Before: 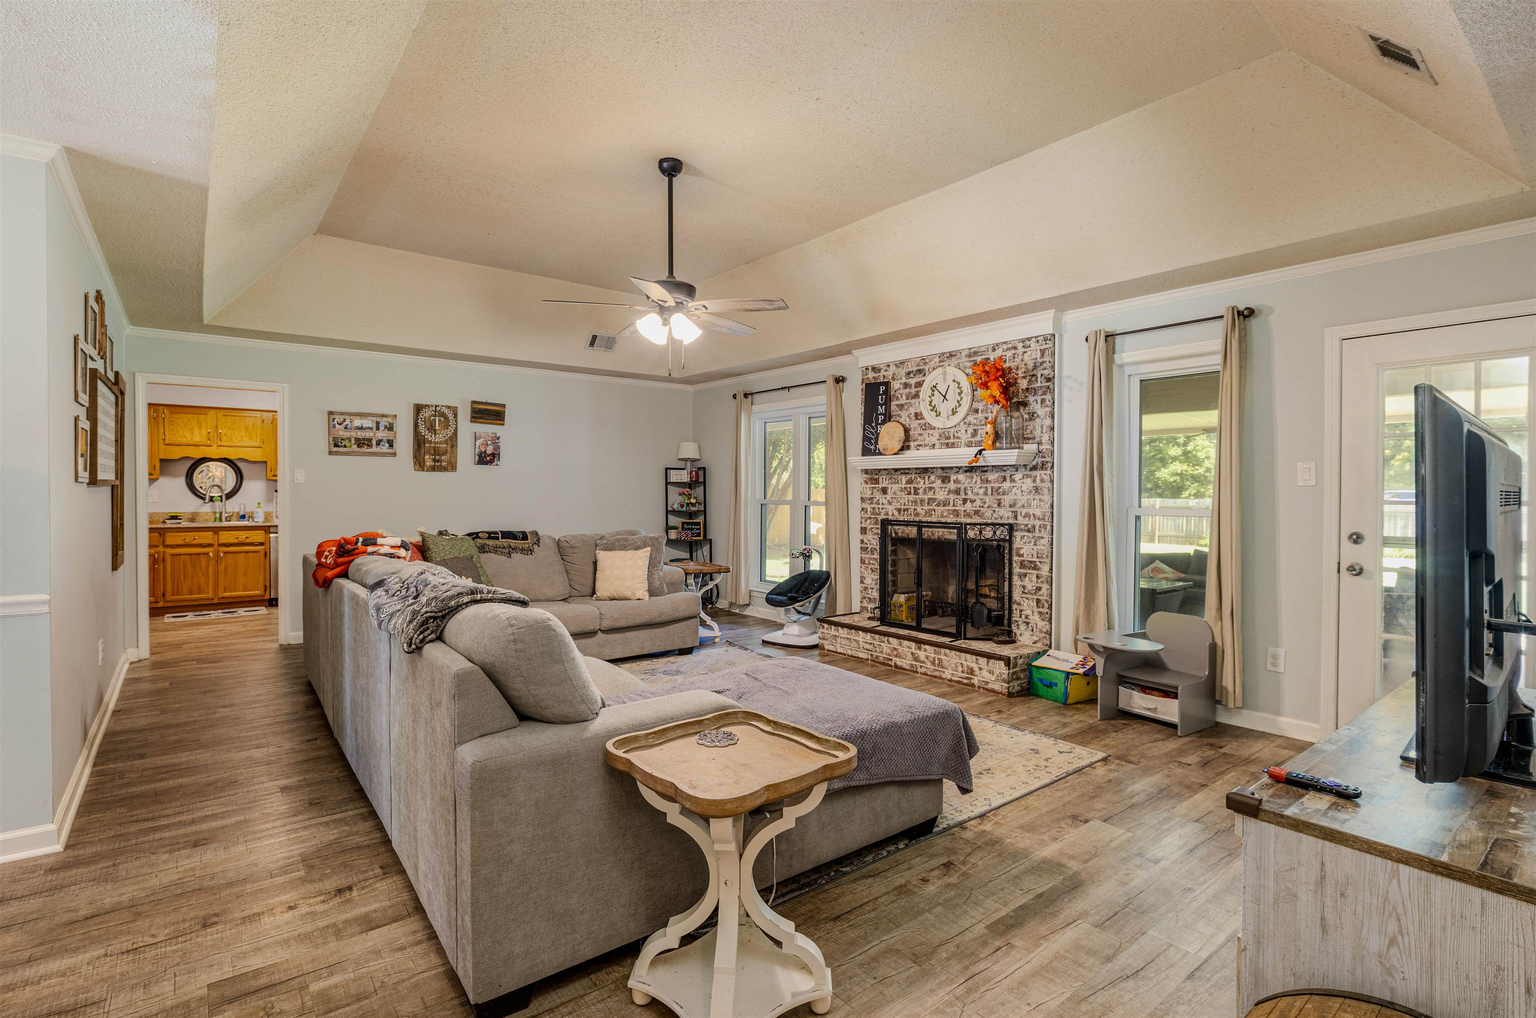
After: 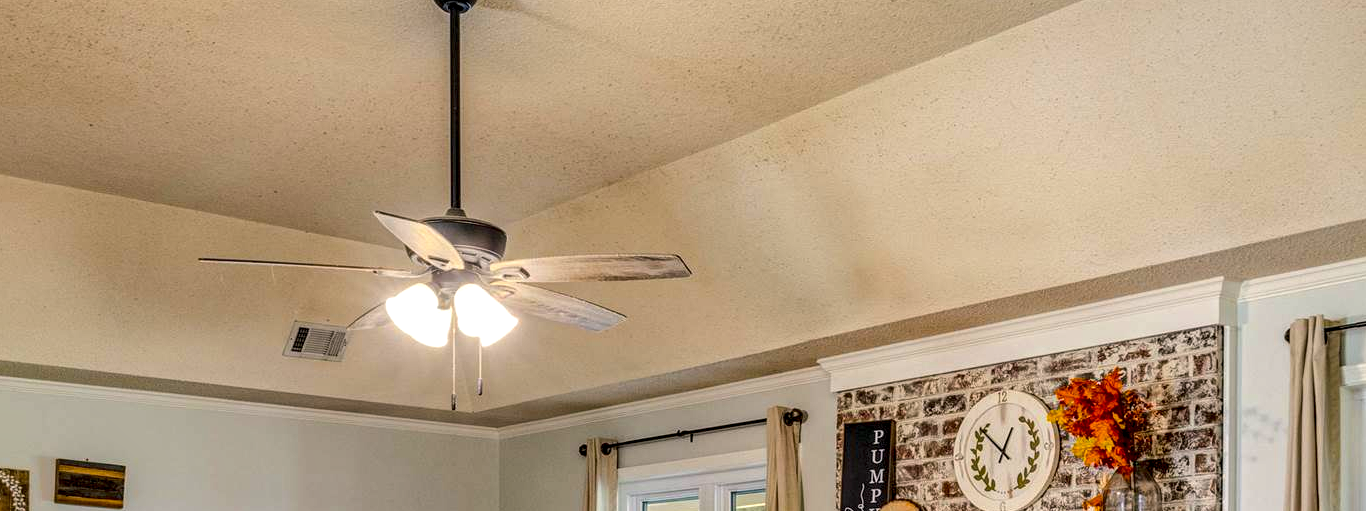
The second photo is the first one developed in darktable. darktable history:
color balance rgb: shadows lift › chroma 2.043%, shadows lift › hue 219.59°, perceptual saturation grading › global saturation 30.593%, global vibrance 20%
crop: left 28.873%, top 16.852%, right 26.629%, bottom 58.011%
local contrast: detail 160%
